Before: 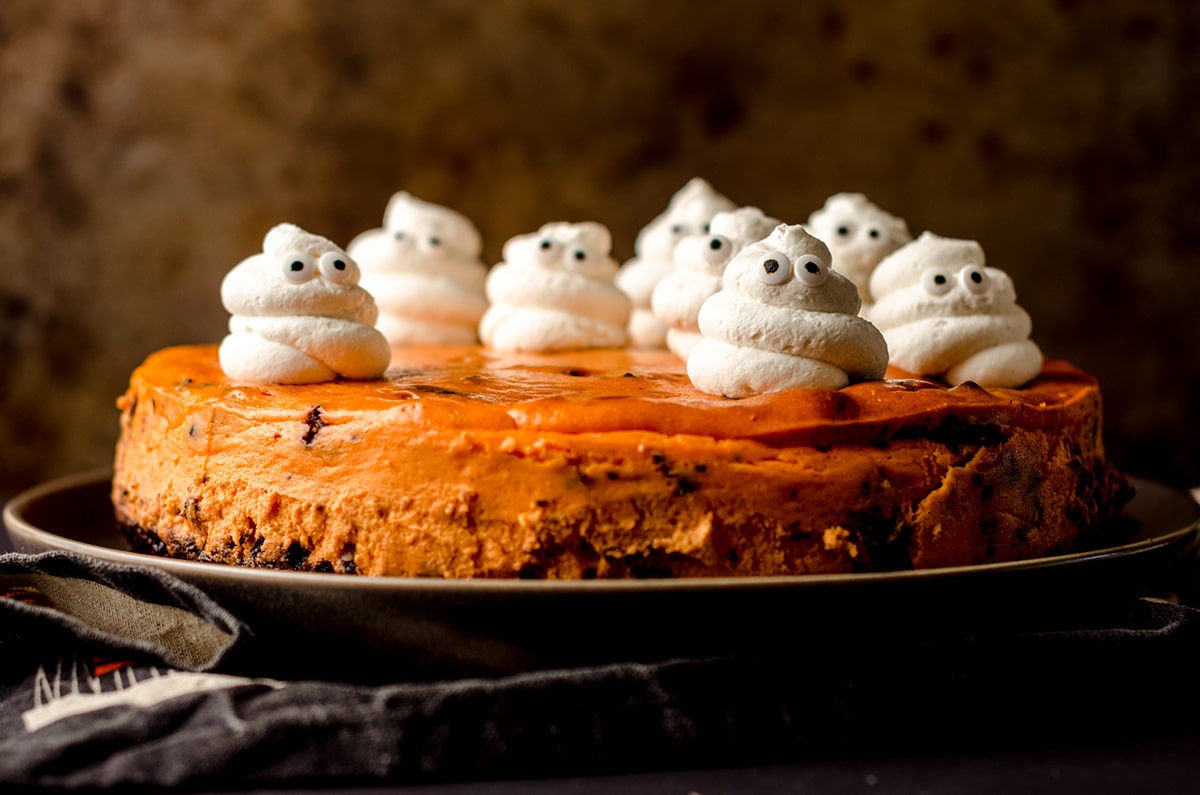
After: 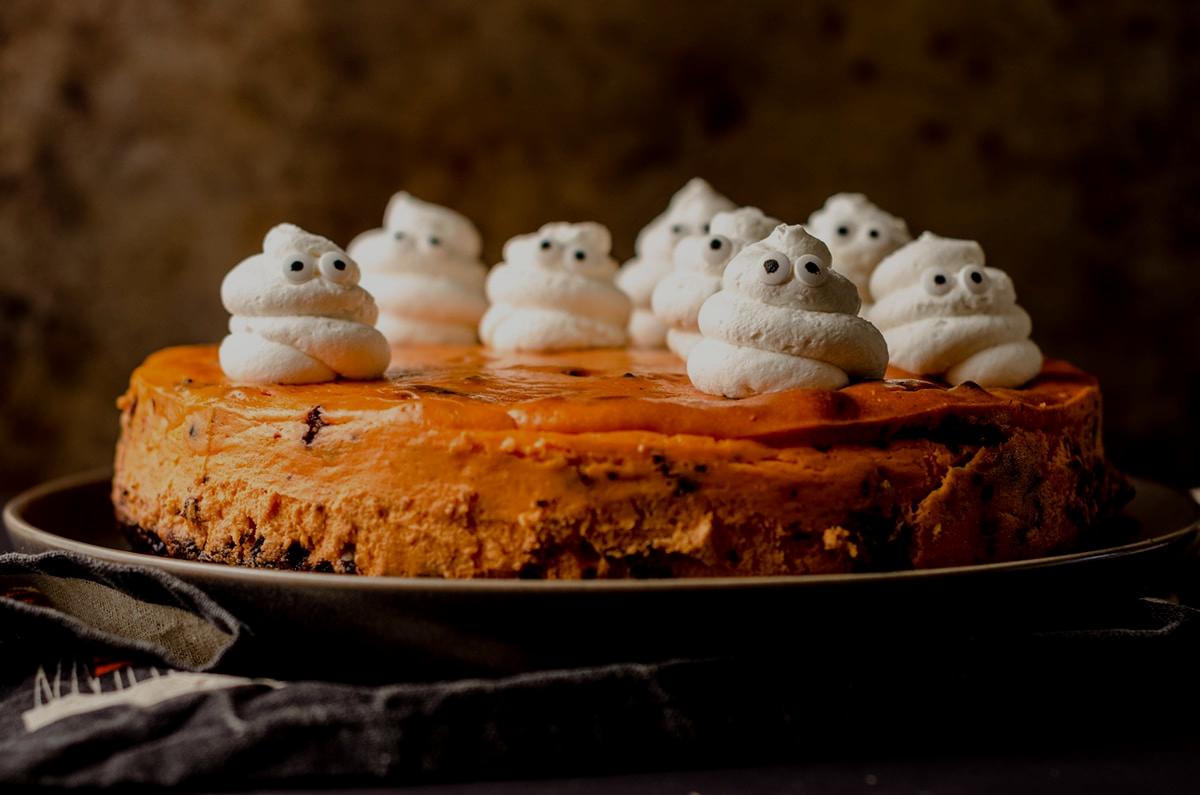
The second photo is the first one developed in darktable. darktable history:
exposure: black level correction 0, exposure -0.806 EV, compensate exposure bias true, compensate highlight preservation false
